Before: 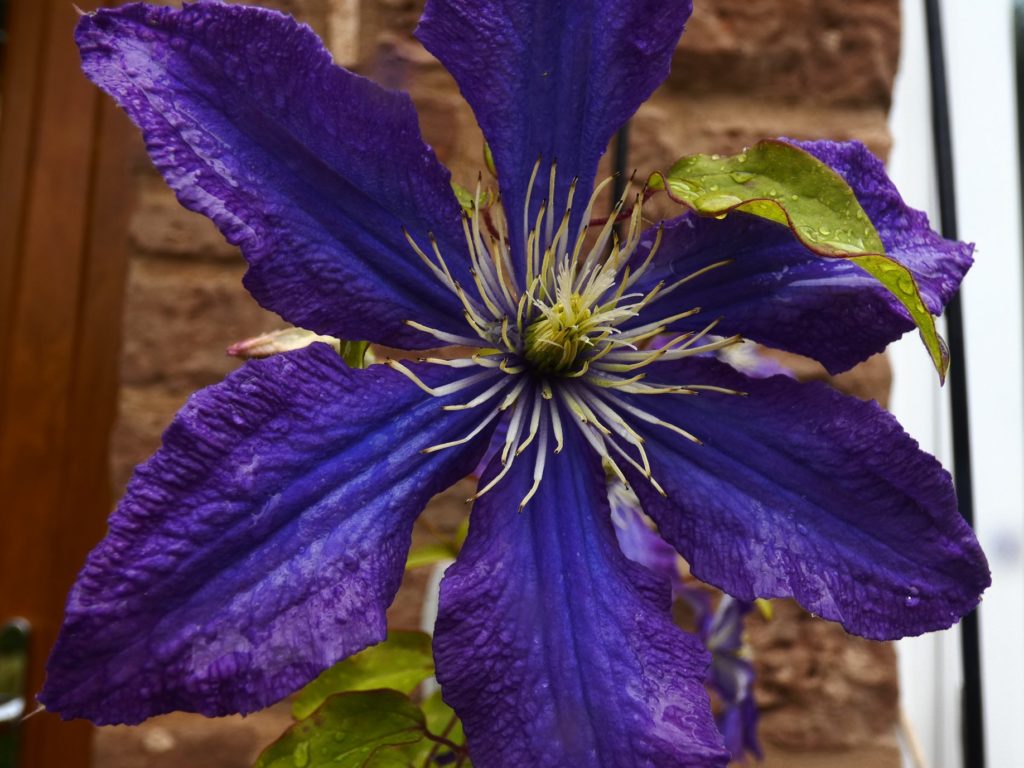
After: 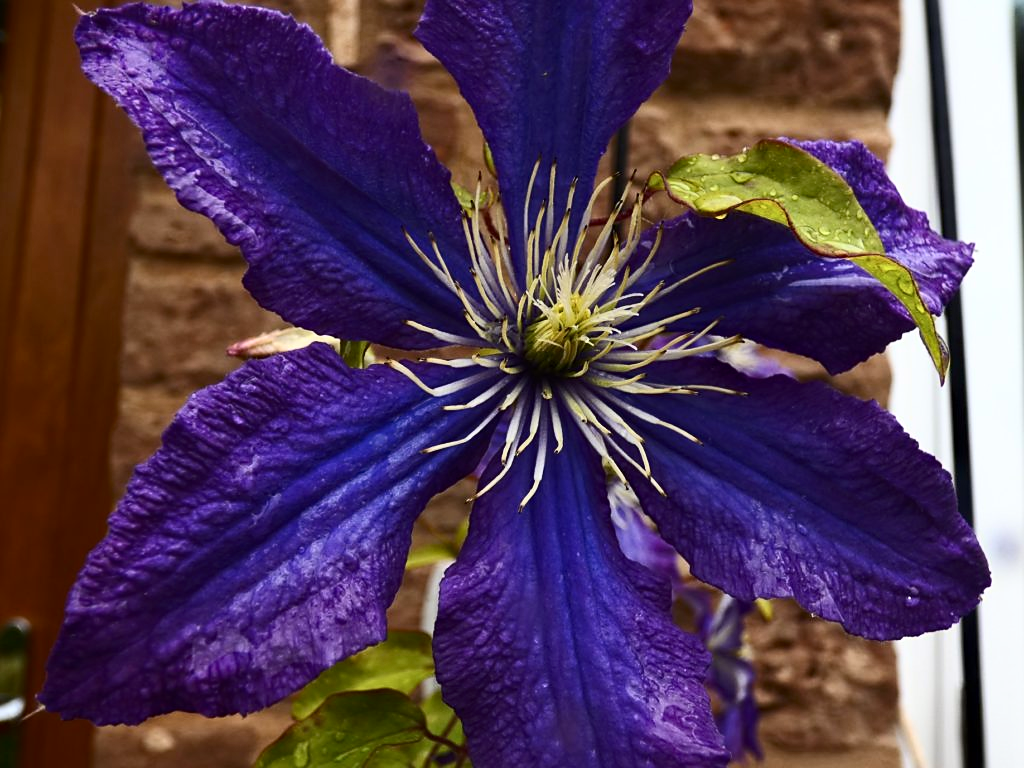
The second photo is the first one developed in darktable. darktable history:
sharpen: radius 1.812, amount 0.394, threshold 1.696
contrast brightness saturation: contrast 0.239, brightness 0.085
haze removal: compatibility mode true, adaptive false
local contrast: mode bilateral grid, contrast 15, coarseness 35, detail 105%, midtone range 0.2
